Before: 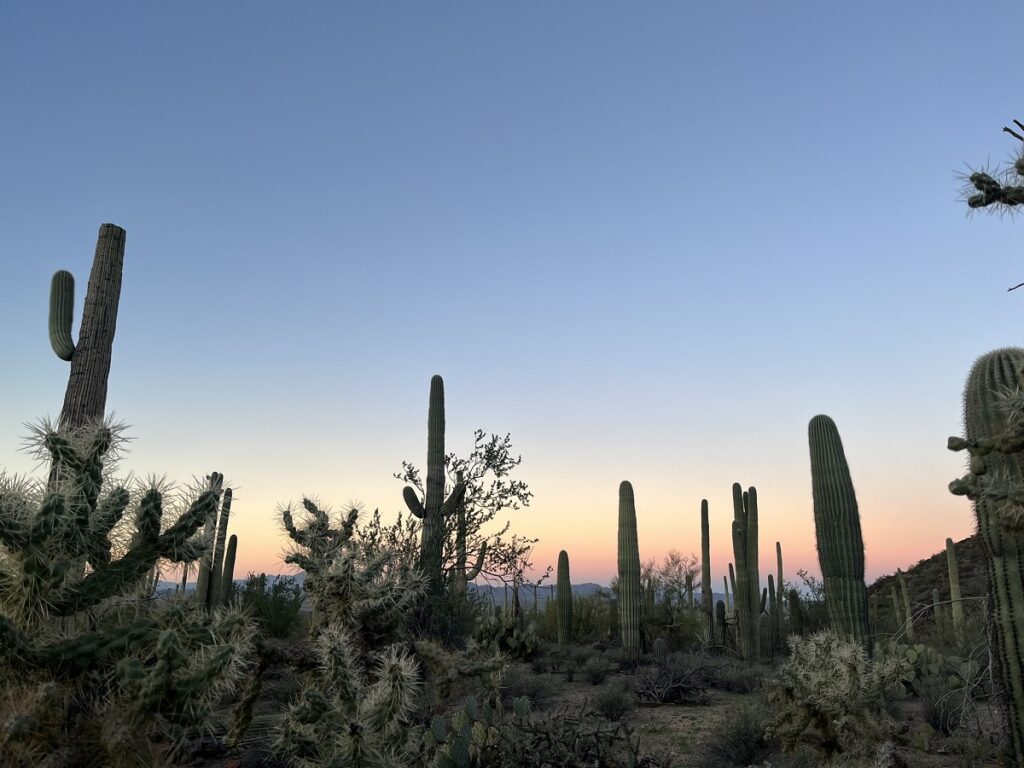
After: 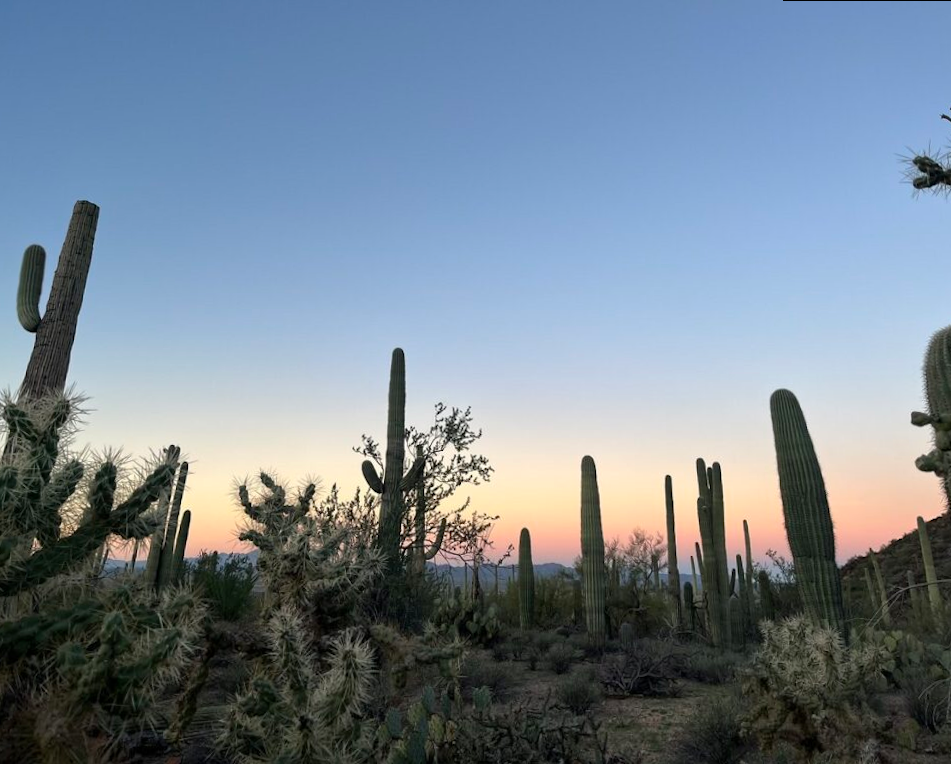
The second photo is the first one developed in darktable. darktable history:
crop: top 0.05%, bottom 0.098%
rotate and perspective: rotation 0.215°, lens shift (vertical) -0.139, crop left 0.069, crop right 0.939, crop top 0.002, crop bottom 0.996
